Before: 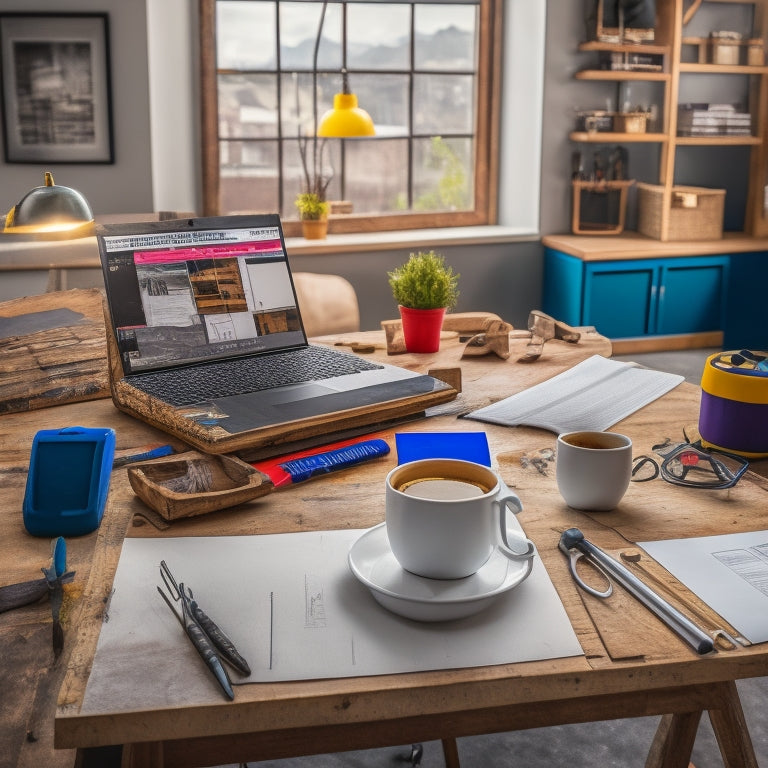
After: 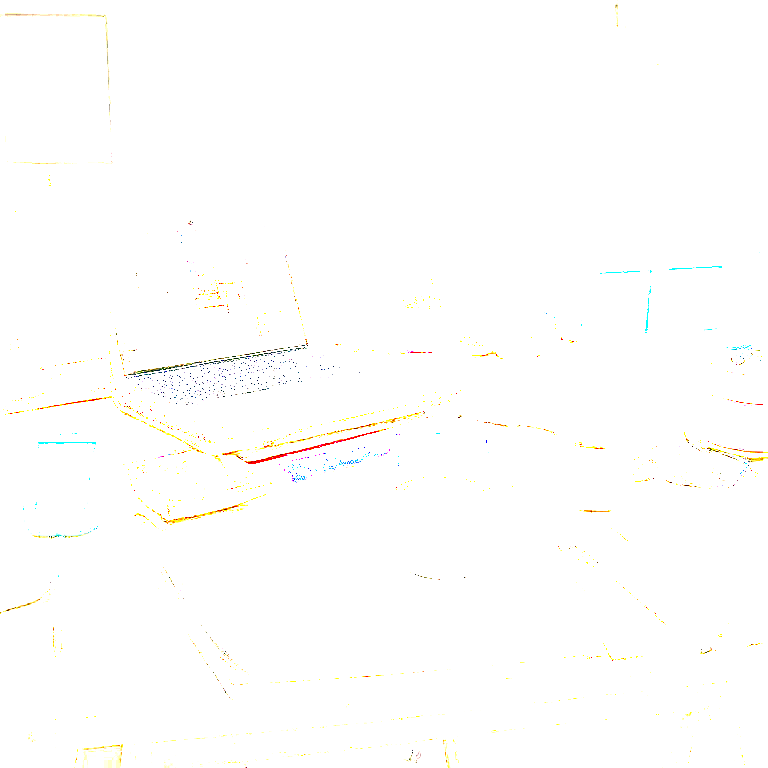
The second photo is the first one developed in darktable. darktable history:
exposure: exposure 7.933 EV, compensate highlight preservation false
contrast brightness saturation: brightness -0.998, saturation 0.996
sharpen: on, module defaults
color correction: highlights a* 5.64, highlights b* 33.4, shadows a* -25.07, shadows b* 3.7
